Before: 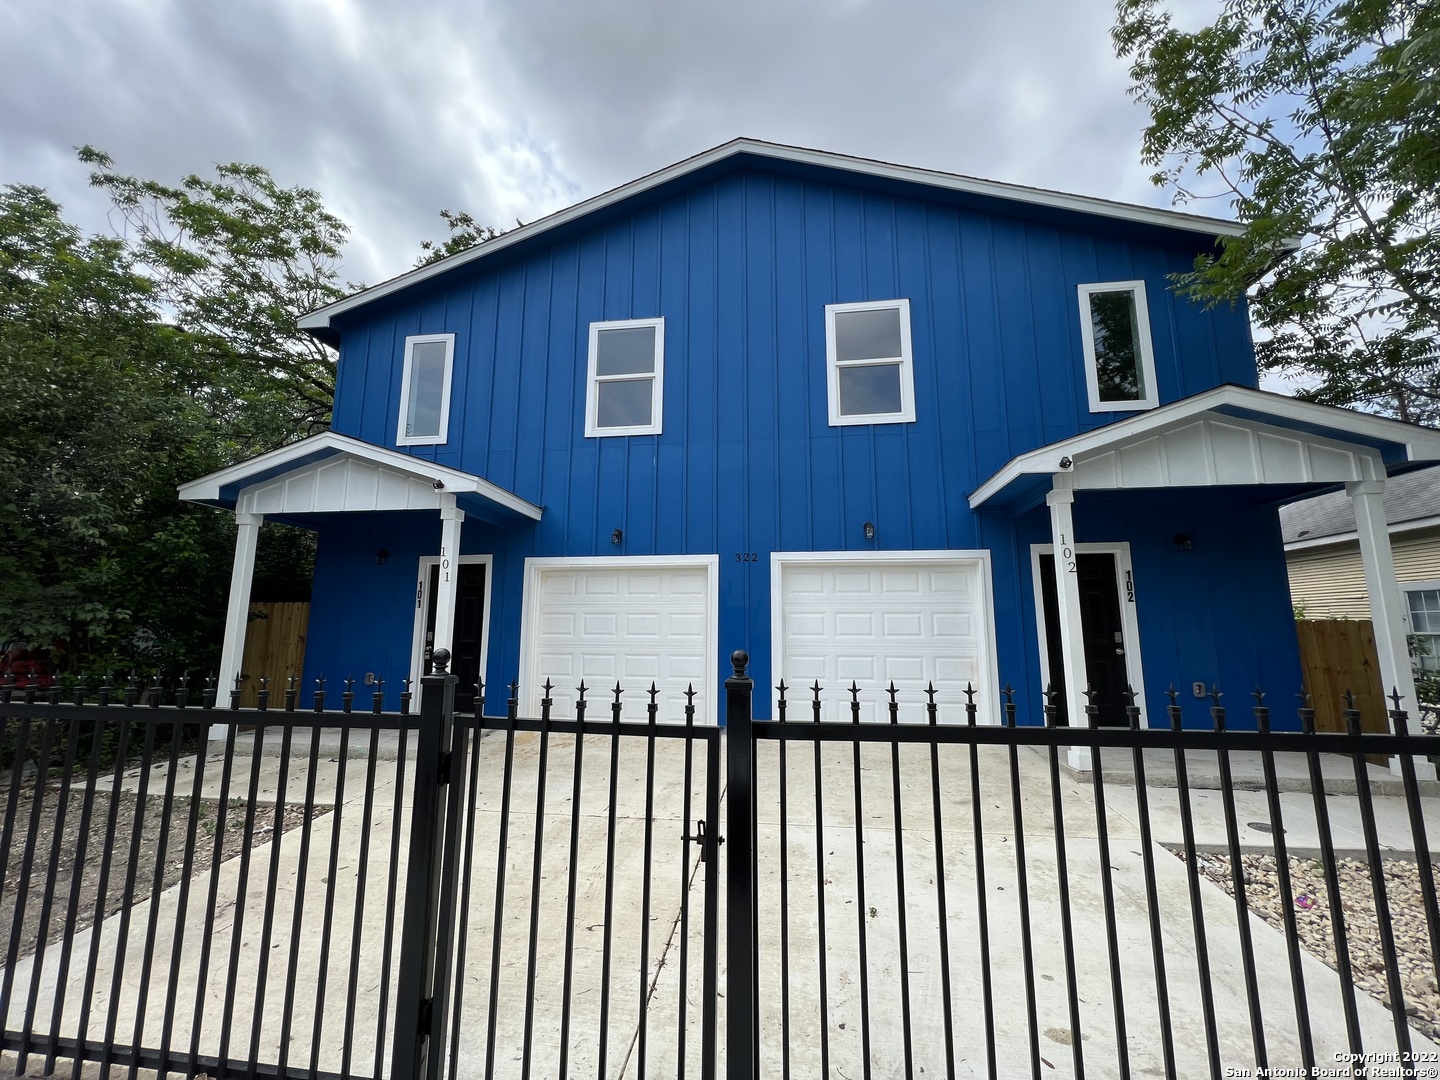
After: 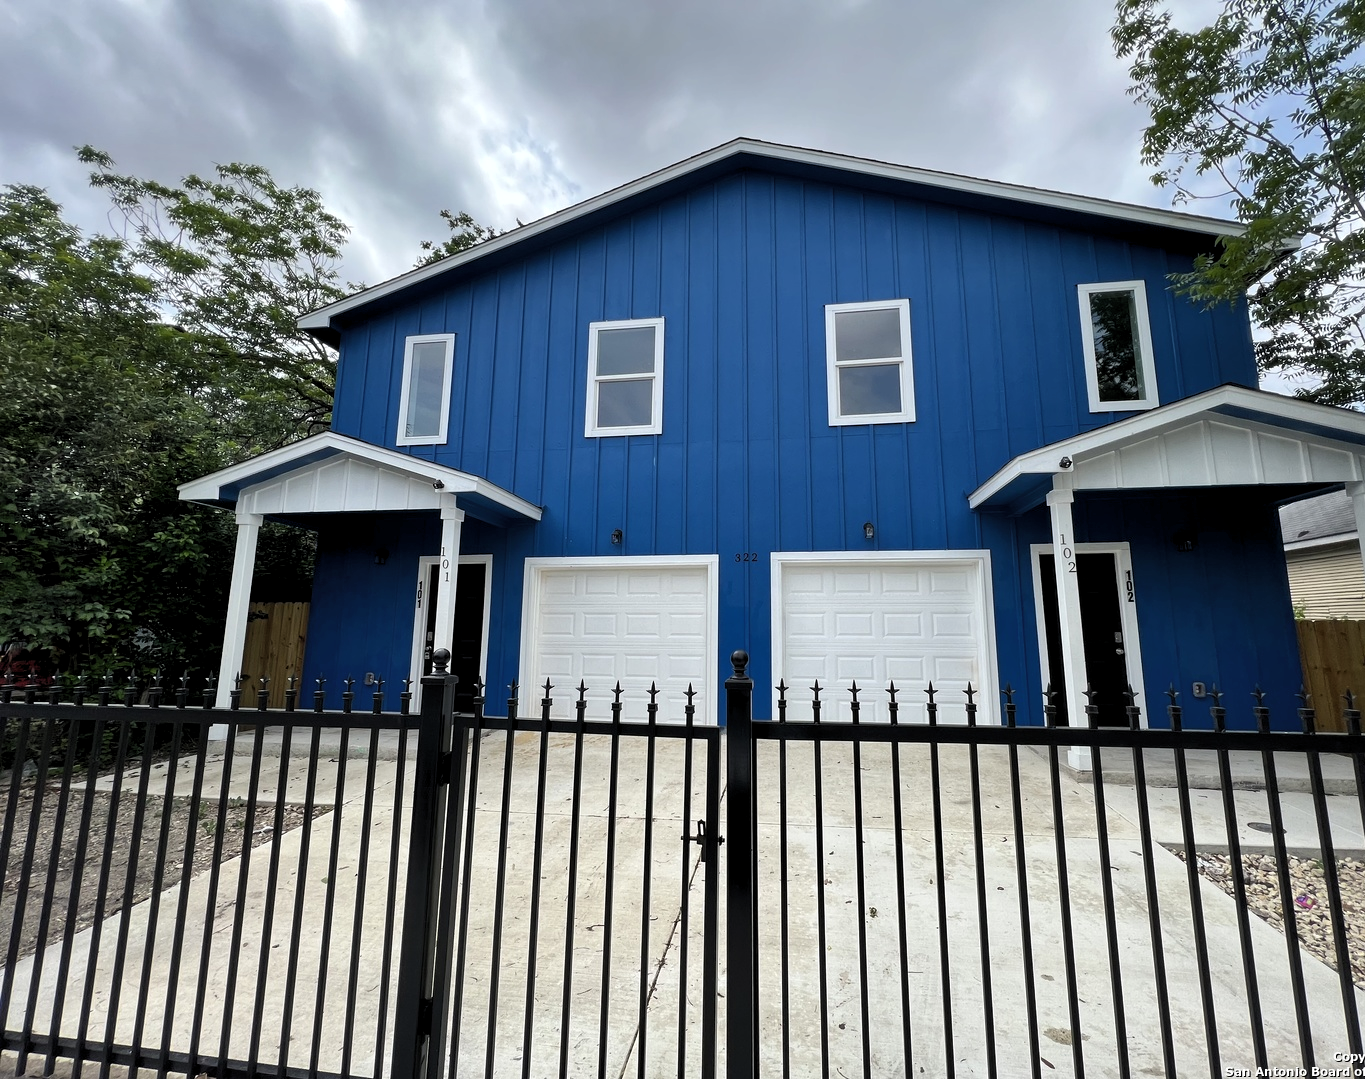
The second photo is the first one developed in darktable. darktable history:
crop and rotate: right 5.167%
shadows and highlights: white point adjustment 0.05, highlights color adjustment 55.9%, soften with gaussian
levels: levels [0.026, 0.507, 0.987]
